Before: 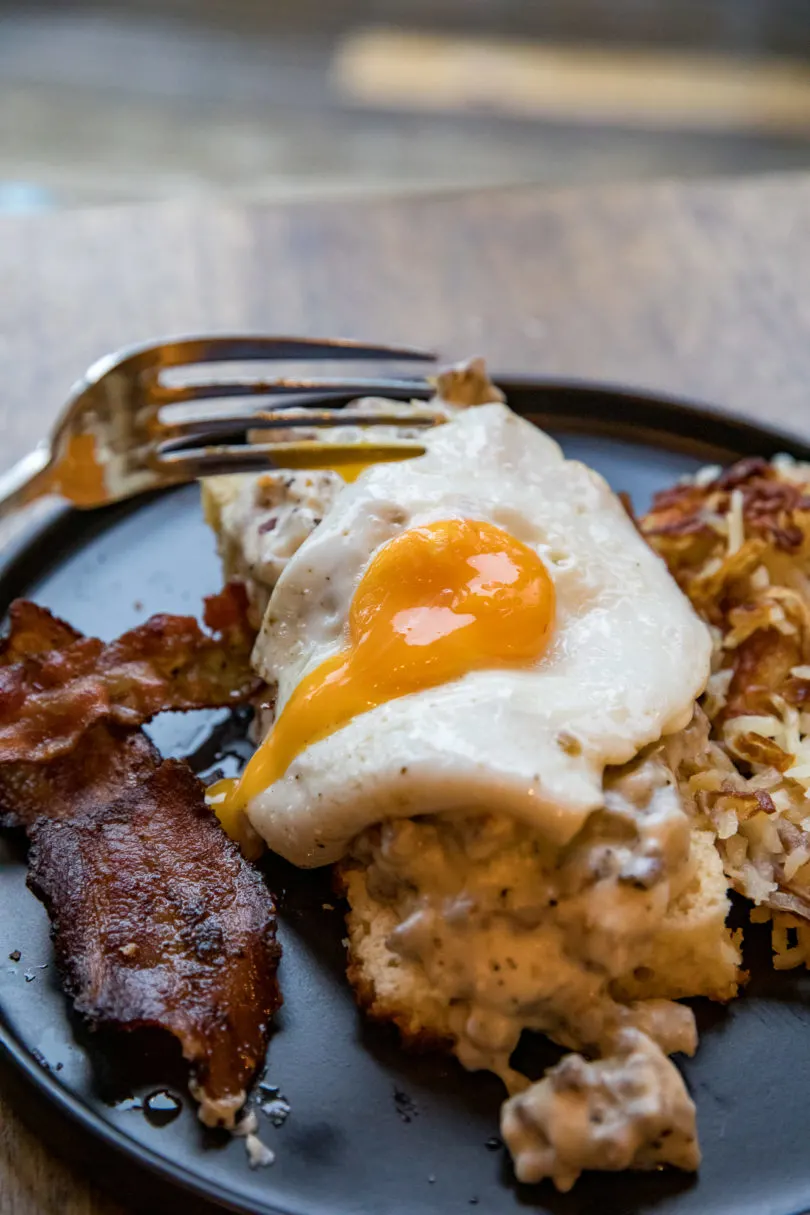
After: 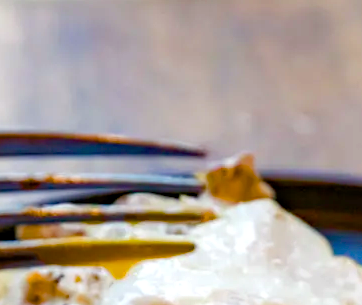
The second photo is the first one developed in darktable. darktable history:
crop: left 28.64%, top 16.832%, right 26.637%, bottom 58.055%
haze removal: compatibility mode true, adaptive false
exposure: exposure 0.3 EV, compensate highlight preservation false
color balance rgb: perceptual saturation grading › global saturation 24.74%, perceptual saturation grading › highlights -51.22%, perceptual saturation grading › mid-tones 19.16%, perceptual saturation grading › shadows 60.98%, global vibrance 50%
